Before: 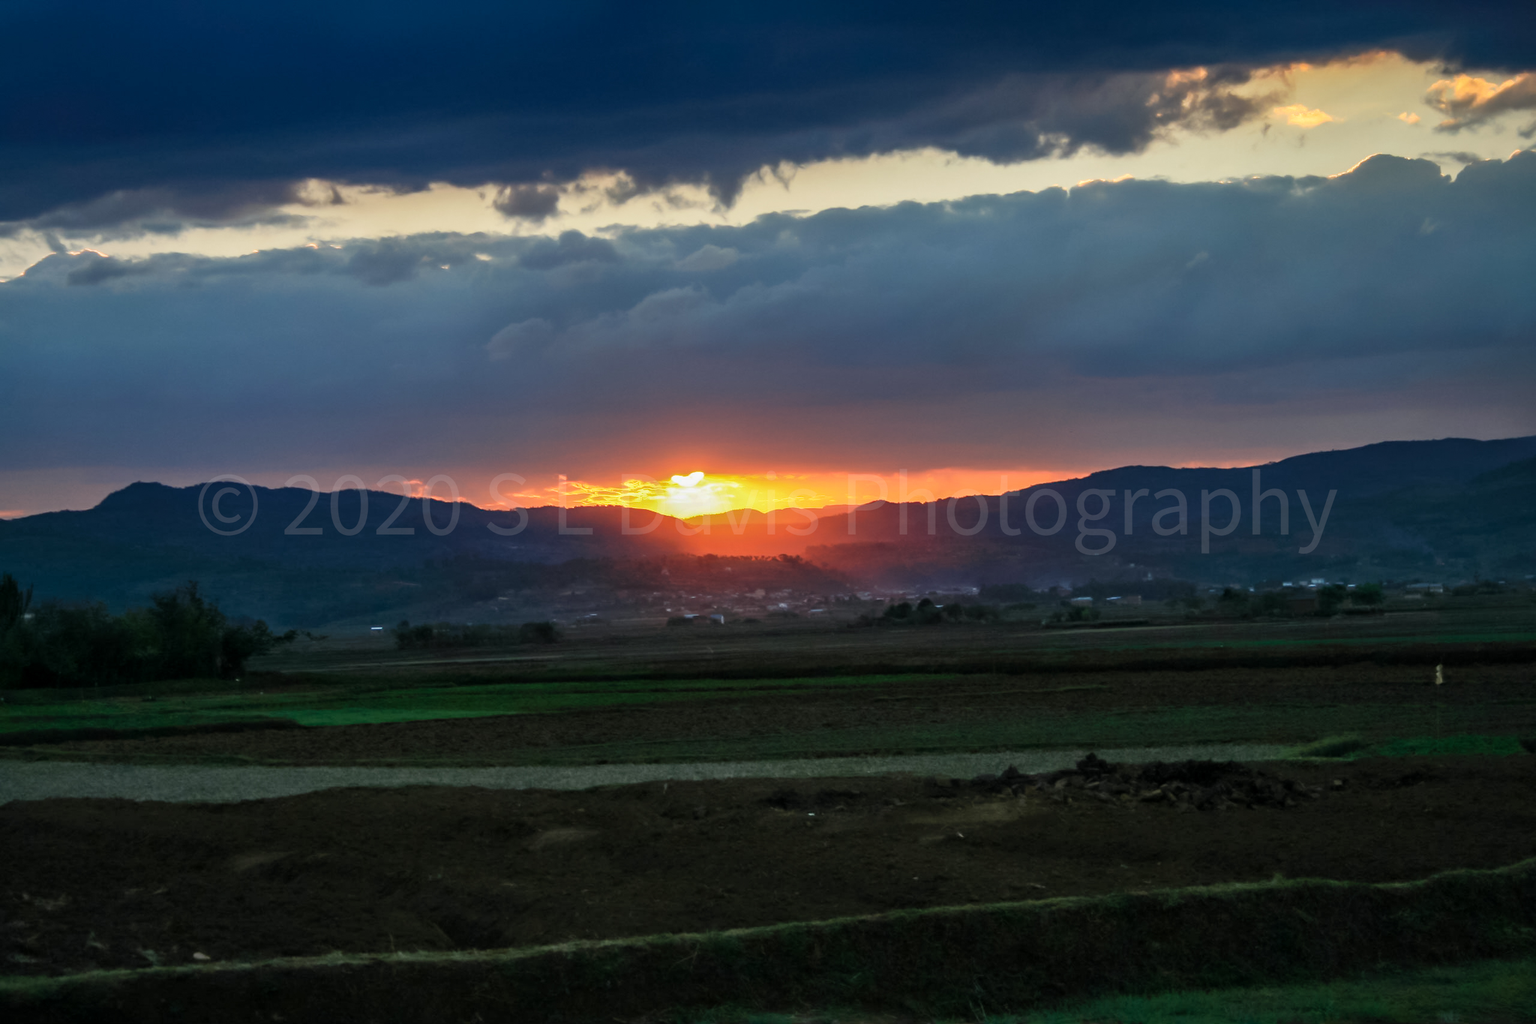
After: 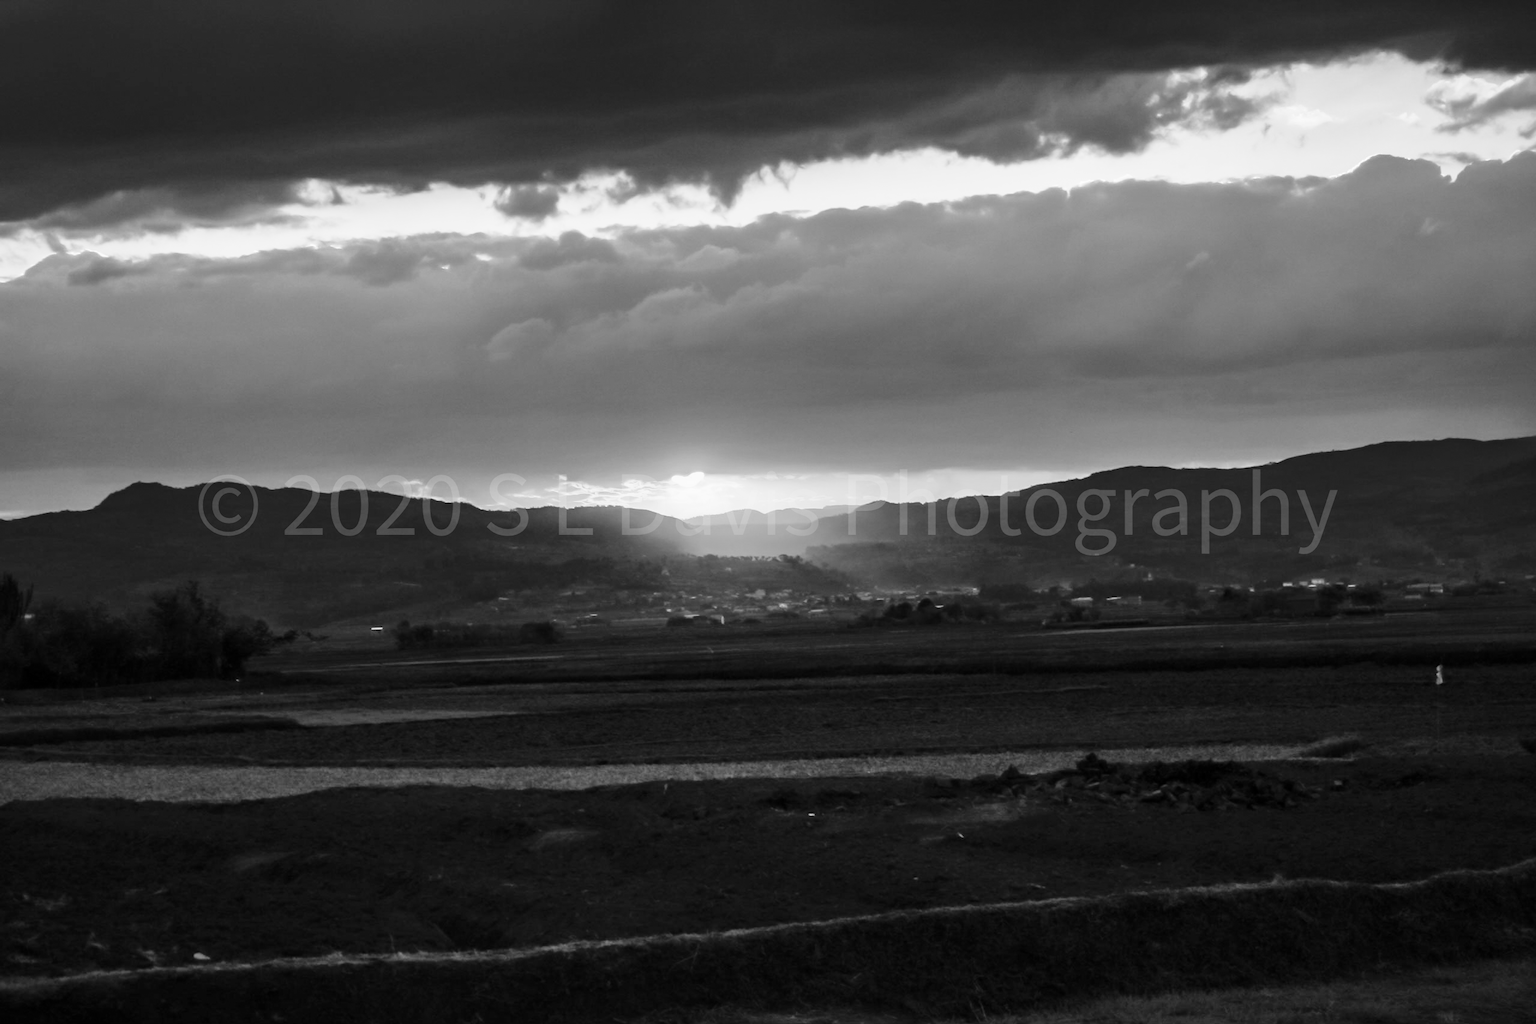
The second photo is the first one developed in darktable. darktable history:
monochrome: on, module defaults
base curve: curves: ch0 [(0, 0) (0.028, 0.03) (0.121, 0.232) (0.46, 0.748) (0.859, 0.968) (1, 1)], preserve colors none
